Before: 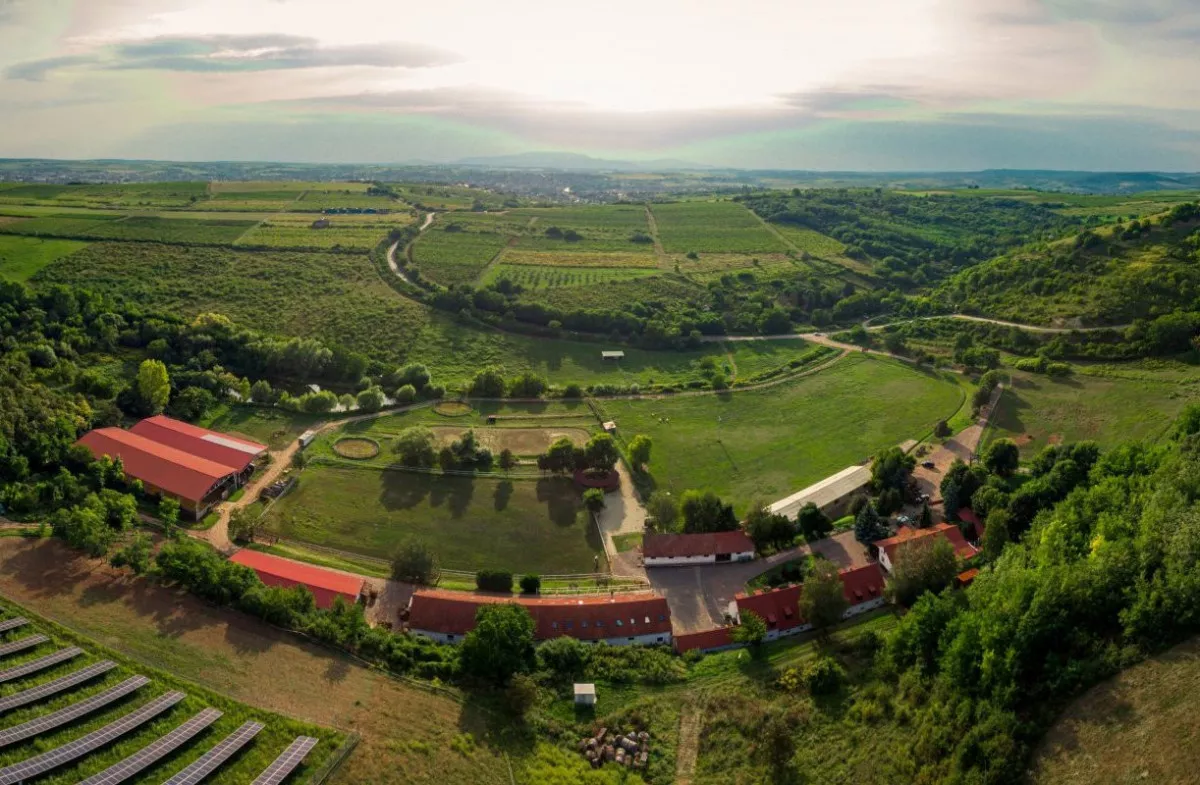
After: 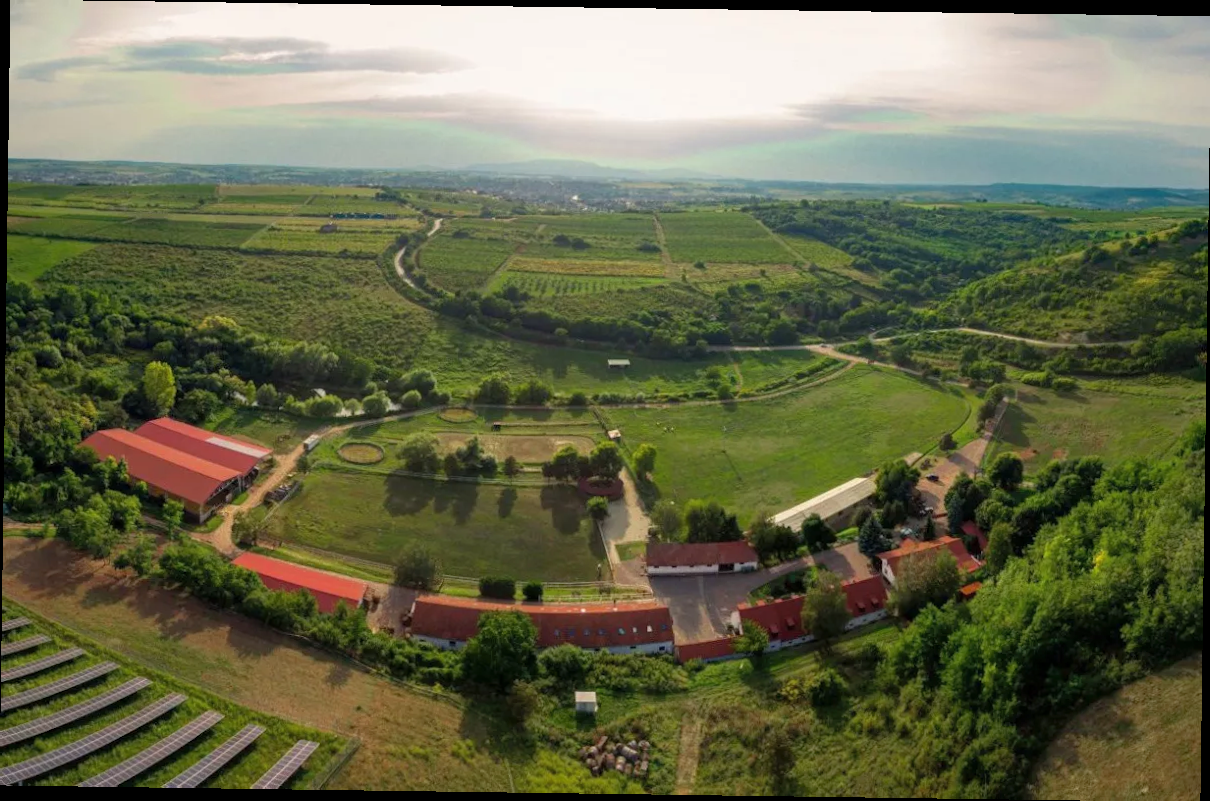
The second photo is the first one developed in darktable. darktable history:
rotate and perspective: rotation 0.8°, automatic cropping off
shadows and highlights: shadows 43.06, highlights 6.94
